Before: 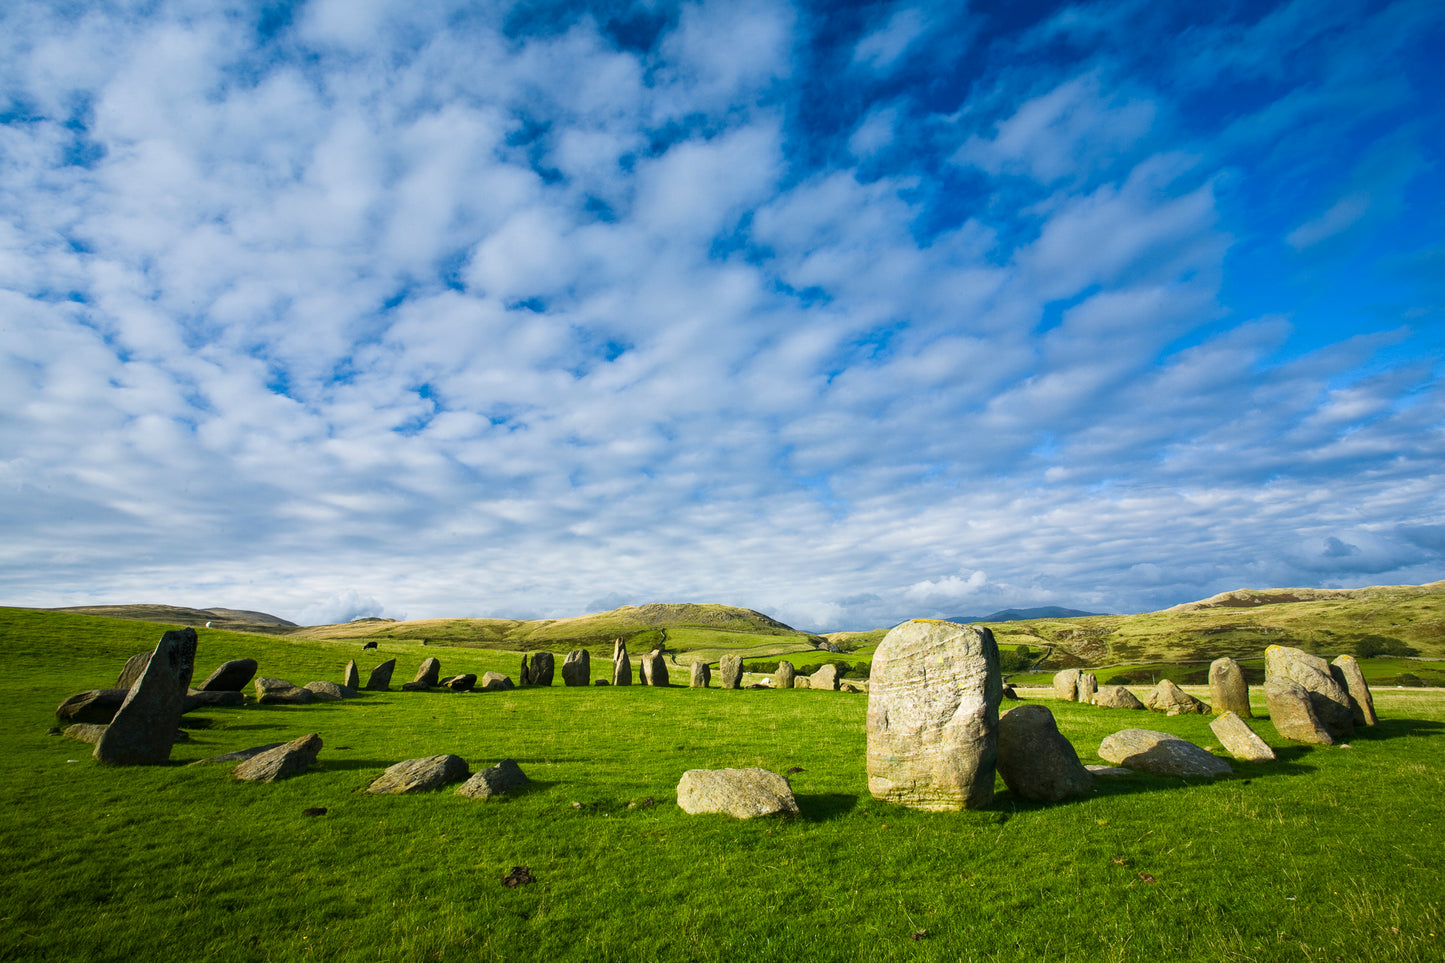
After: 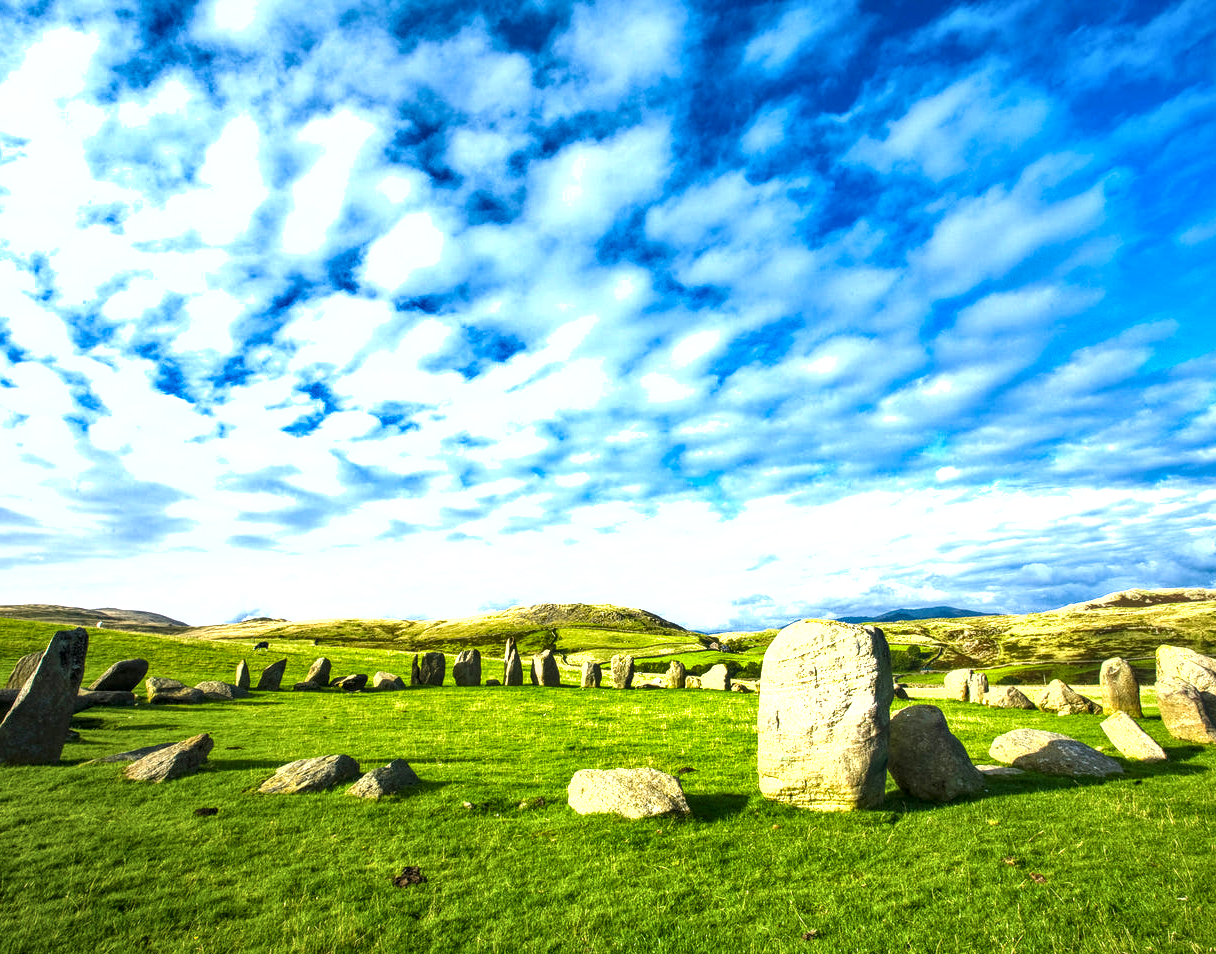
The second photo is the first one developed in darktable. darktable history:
crop: left 7.598%, right 7.873%
local contrast: highlights 61%, detail 143%, midtone range 0.428
exposure: black level correction 0, exposure 1.1 EV, compensate exposure bias true, compensate highlight preservation false
shadows and highlights: low approximation 0.01, soften with gaussian
